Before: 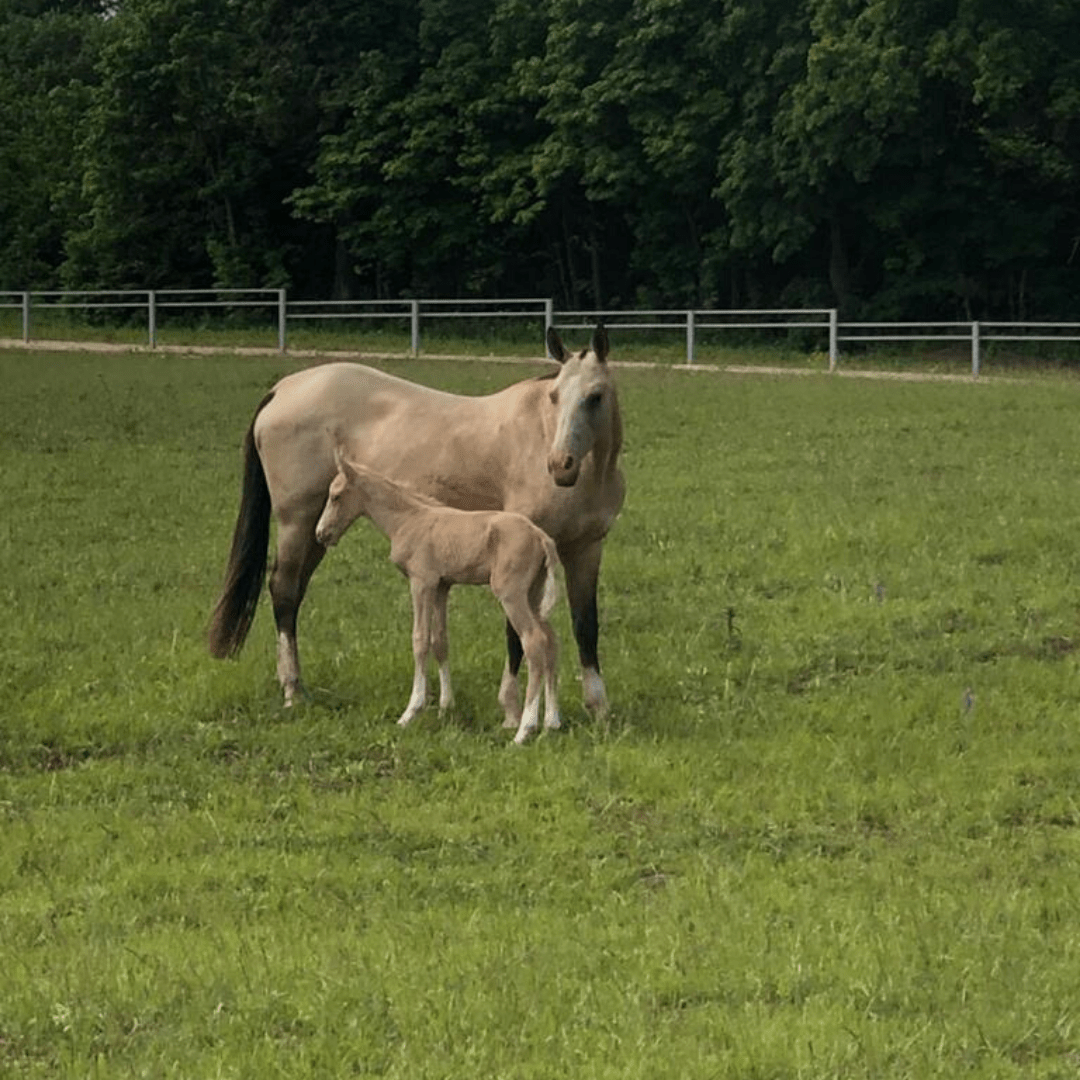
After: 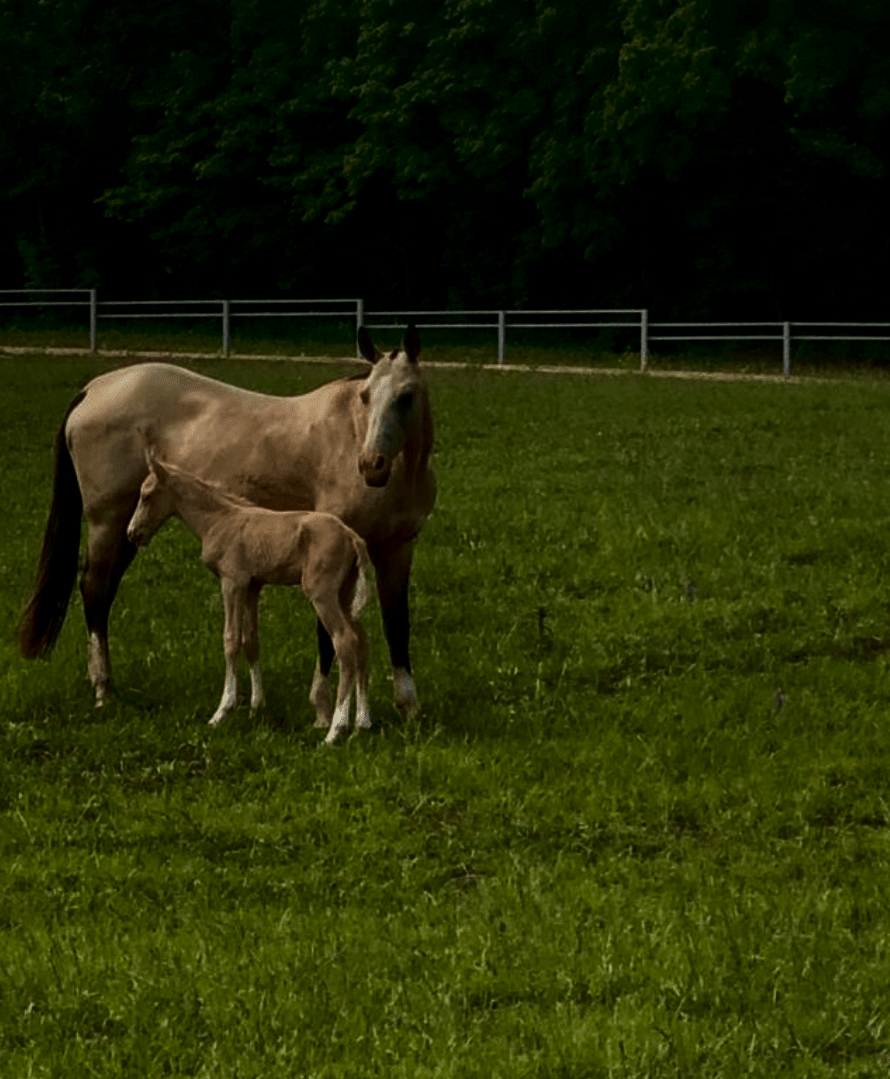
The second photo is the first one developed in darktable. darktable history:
local contrast: on, module defaults
crop: left 17.582%, bottom 0.031%
velvia: on, module defaults
contrast brightness saturation: brightness -0.52
